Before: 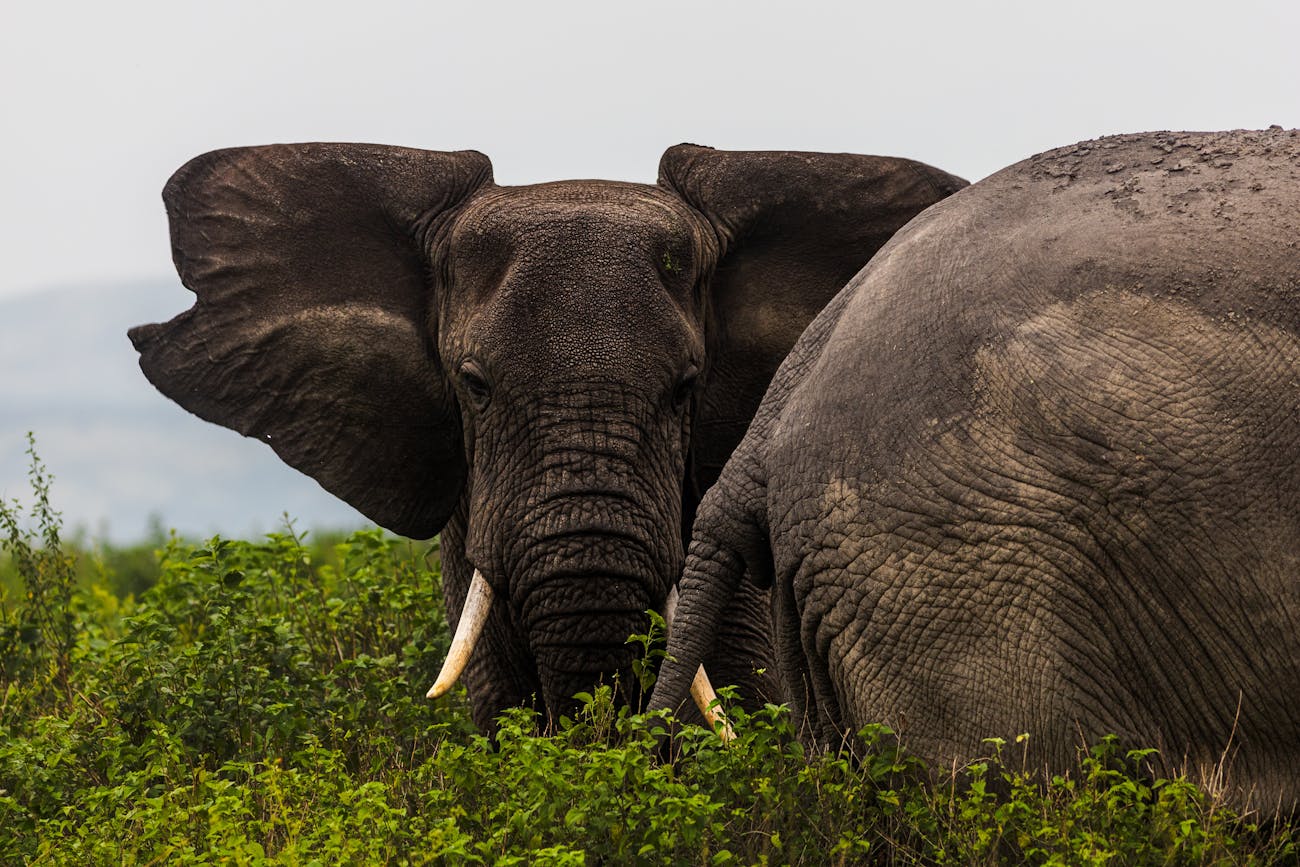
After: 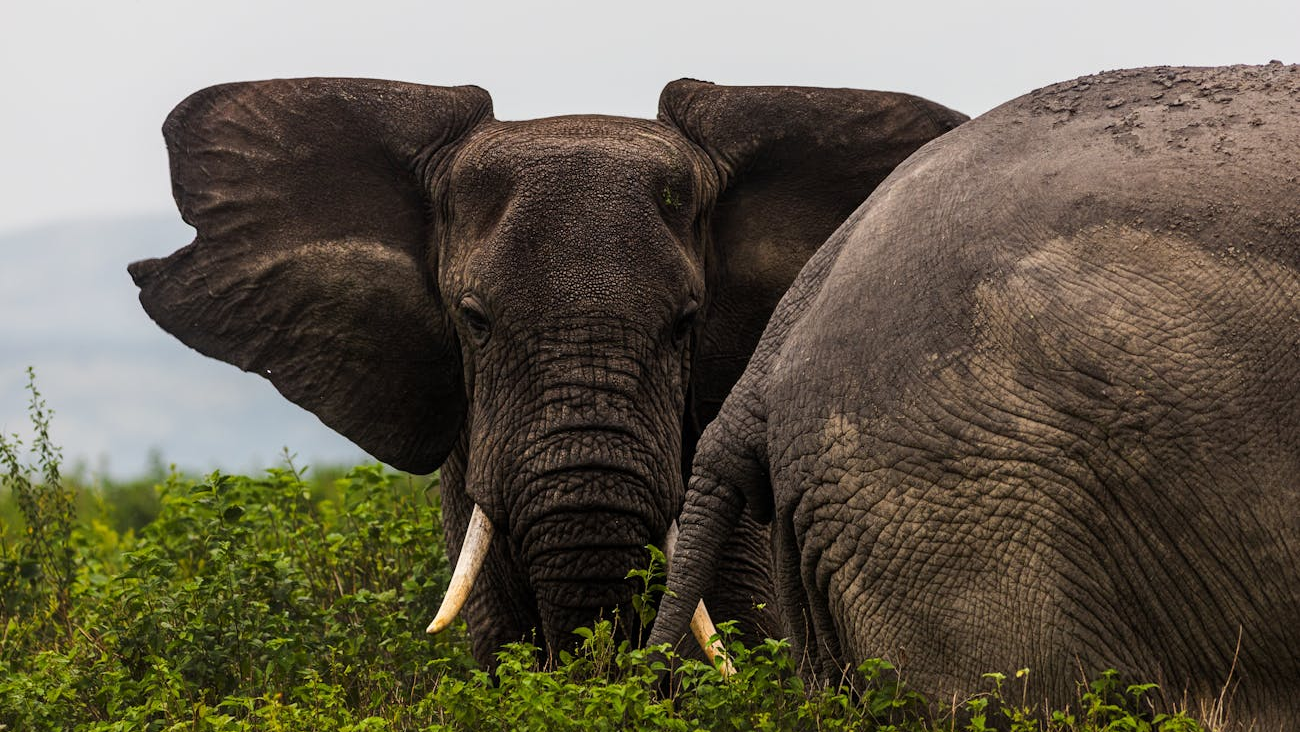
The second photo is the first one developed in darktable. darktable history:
crop: top 7.566%, bottom 7.973%
